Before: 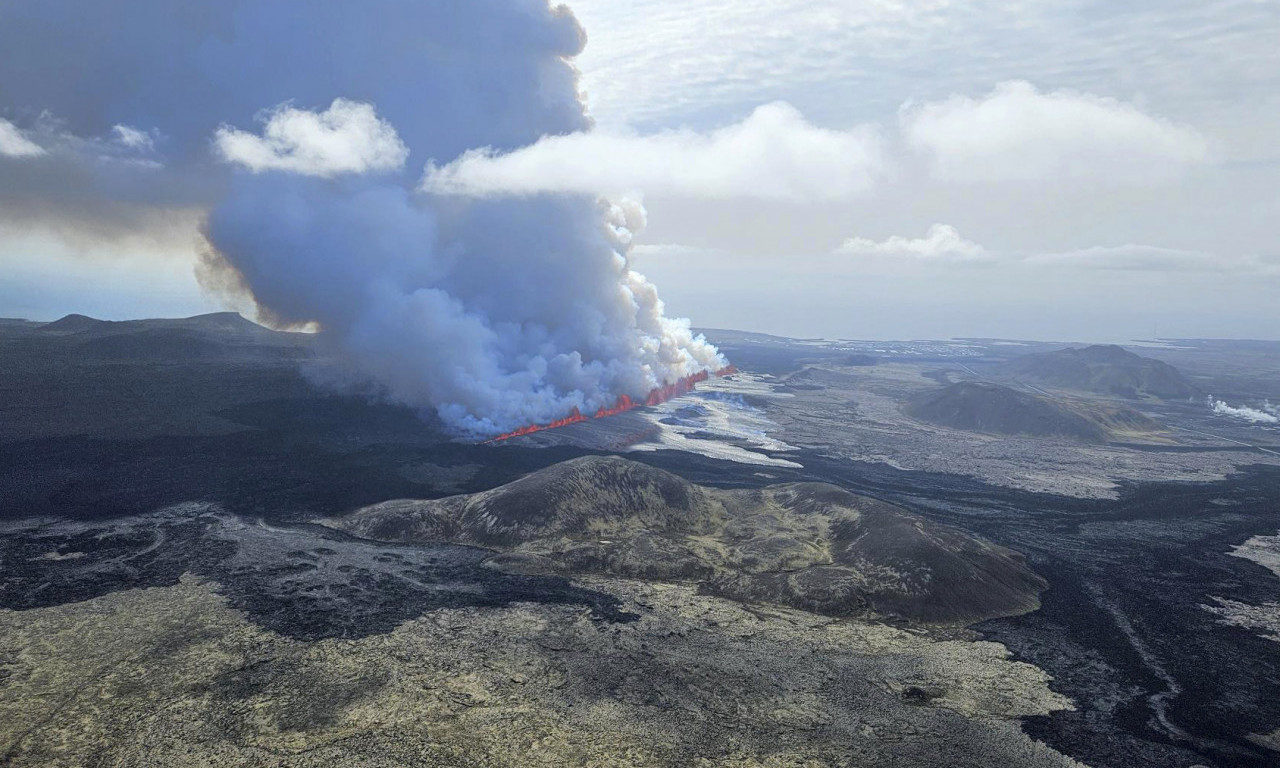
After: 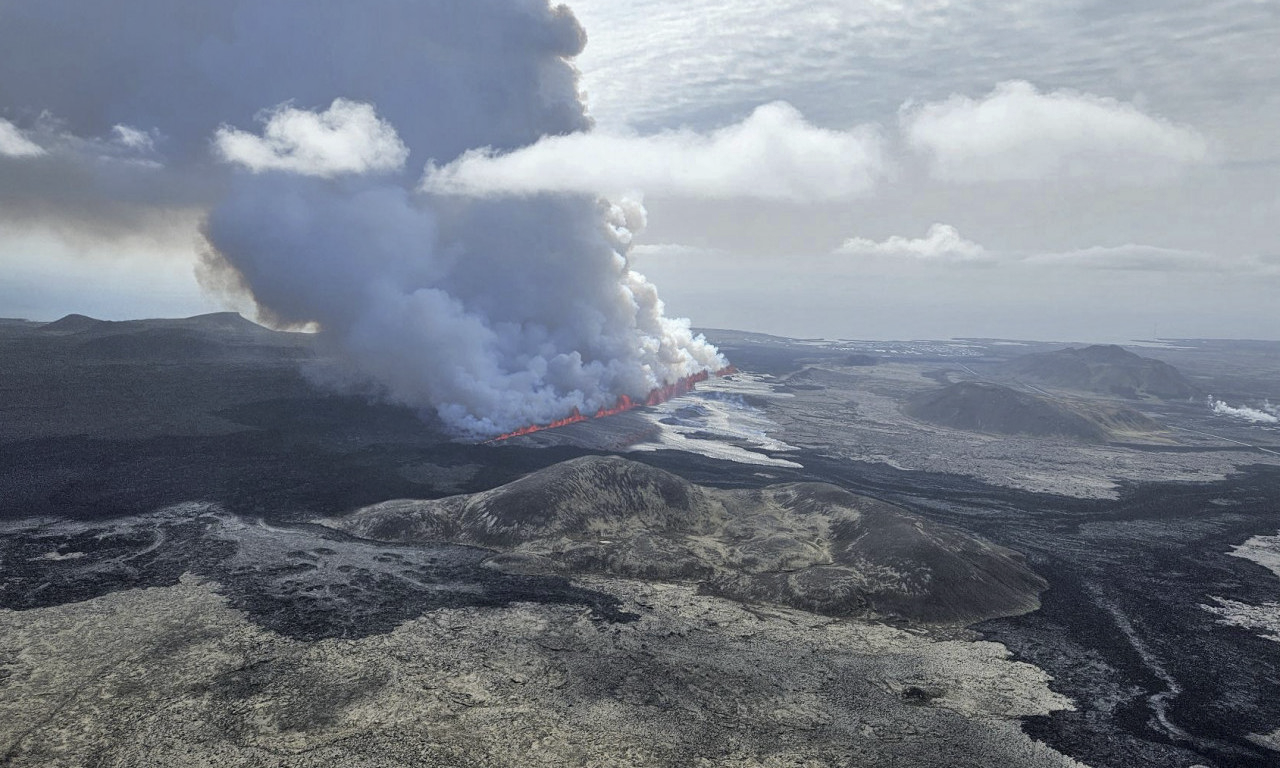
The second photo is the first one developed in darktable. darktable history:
color zones: curves: ch0 [(0, 0.559) (0.153, 0.551) (0.229, 0.5) (0.429, 0.5) (0.571, 0.5) (0.714, 0.5) (0.857, 0.5) (1, 0.559)]; ch1 [(0, 0.417) (0.112, 0.336) (0.213, 0.26) (0.429, 0.34) (0.571, 0.35) (0.683, 0.331) (0.857, 0.344) (1, 0.417)]
shadows and highlights: low approximation 0.01, soften with gaussian
